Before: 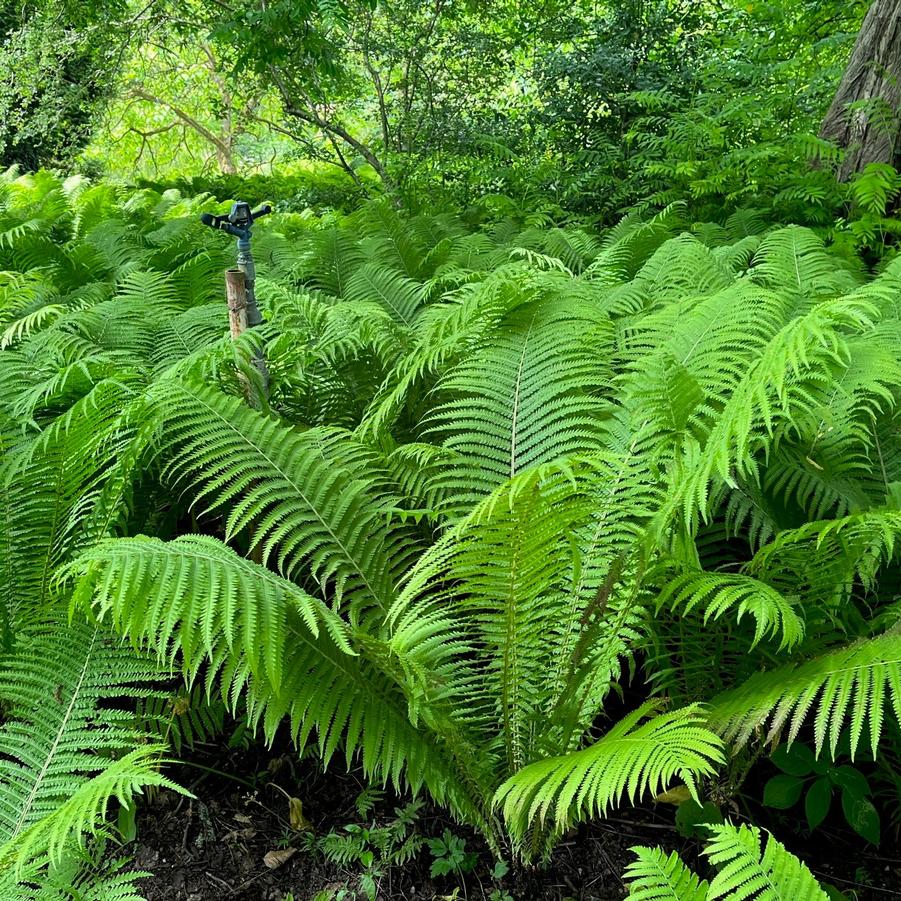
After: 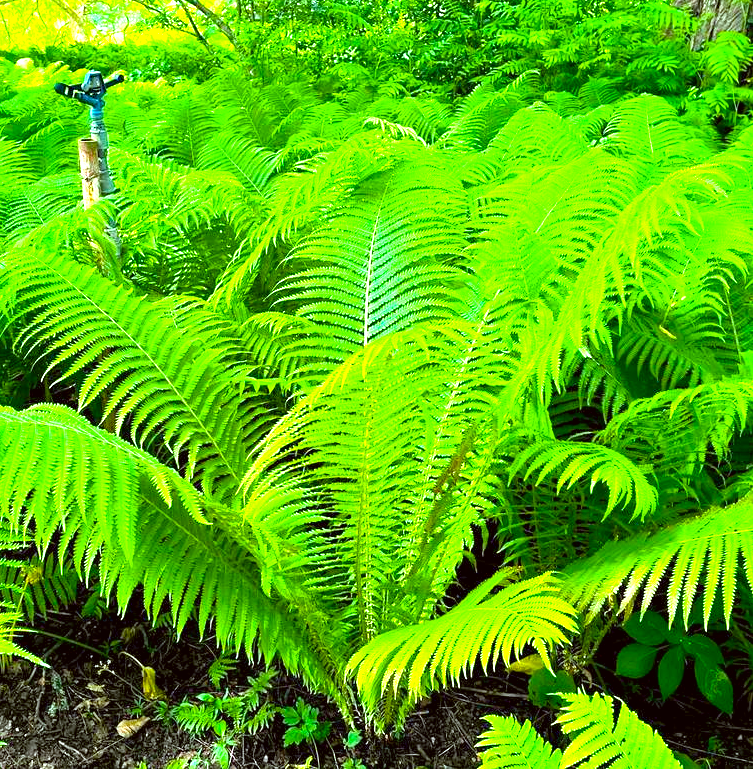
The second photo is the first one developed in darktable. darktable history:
crop: left 16.424%, top 14.601%
color balance rgb: linear chroma grading › global chroma 14.576%, perceptual saturation grading › global saturation 33.75%, global vibrance 20%
exposure: black level correction 0.001, exposure 1.822 EV, compensate highlight preservation false
color correction: highlights a* -4.97, highlights b* -4.23, shadows a* 3.72, shadows b* 4.12
